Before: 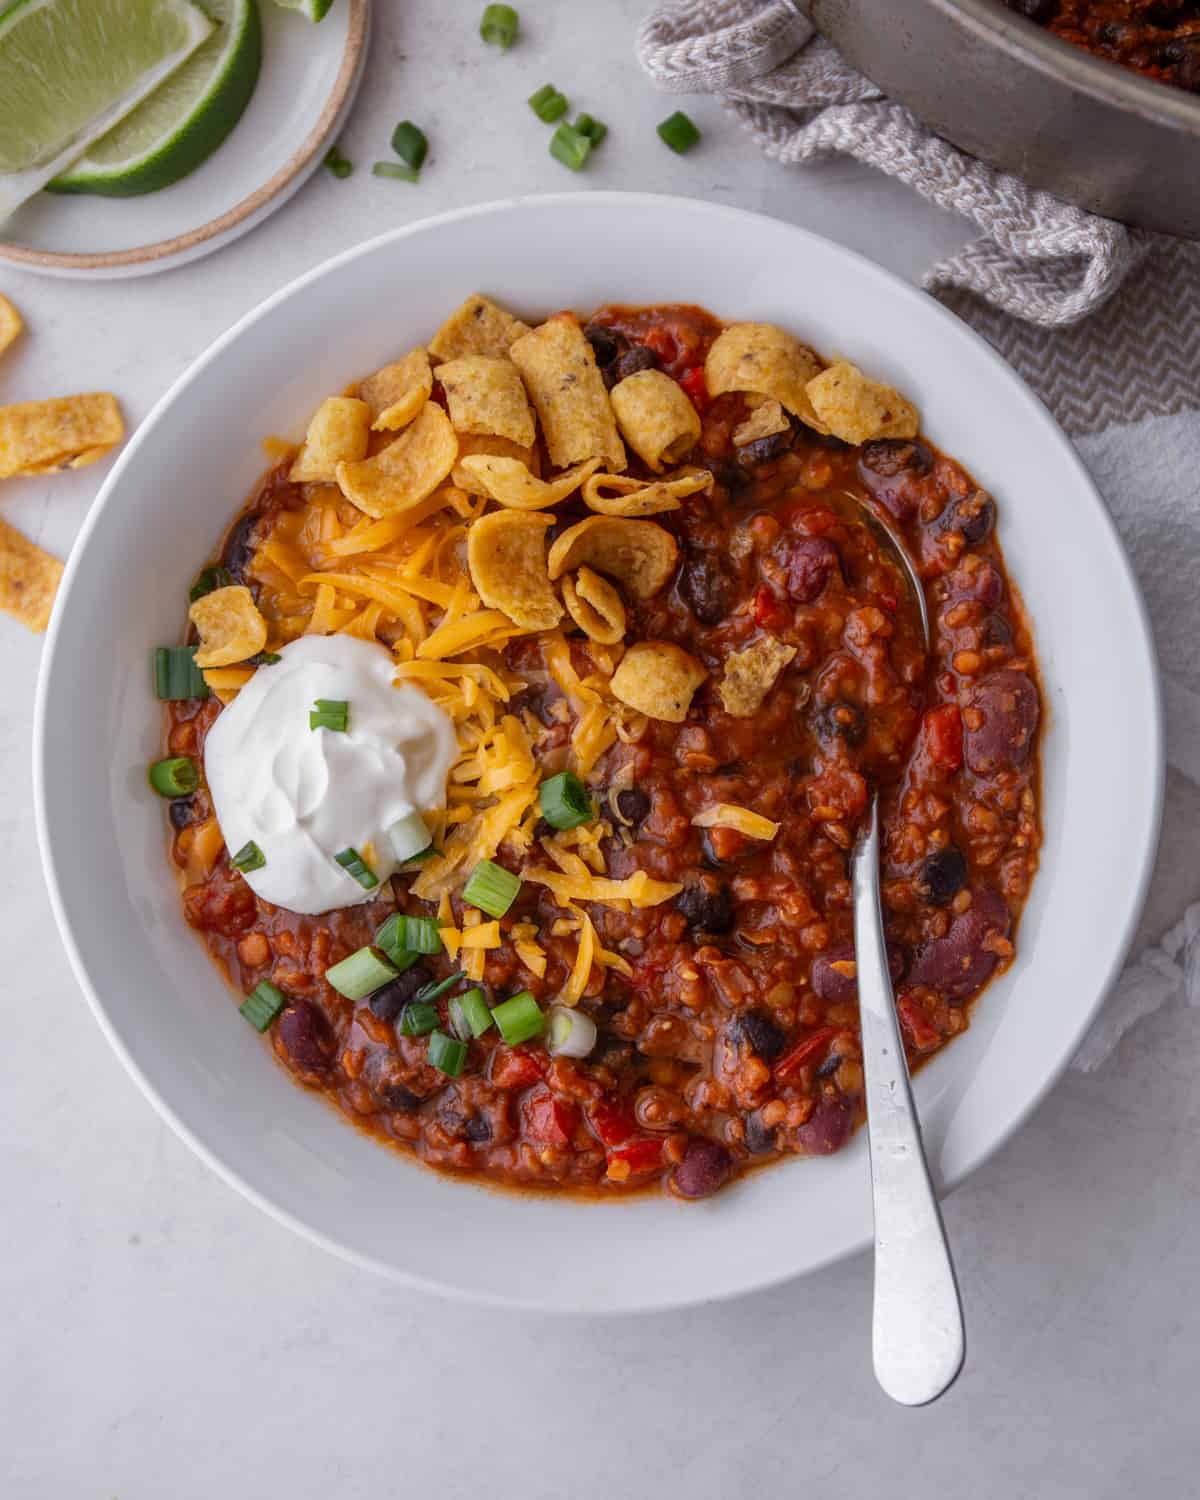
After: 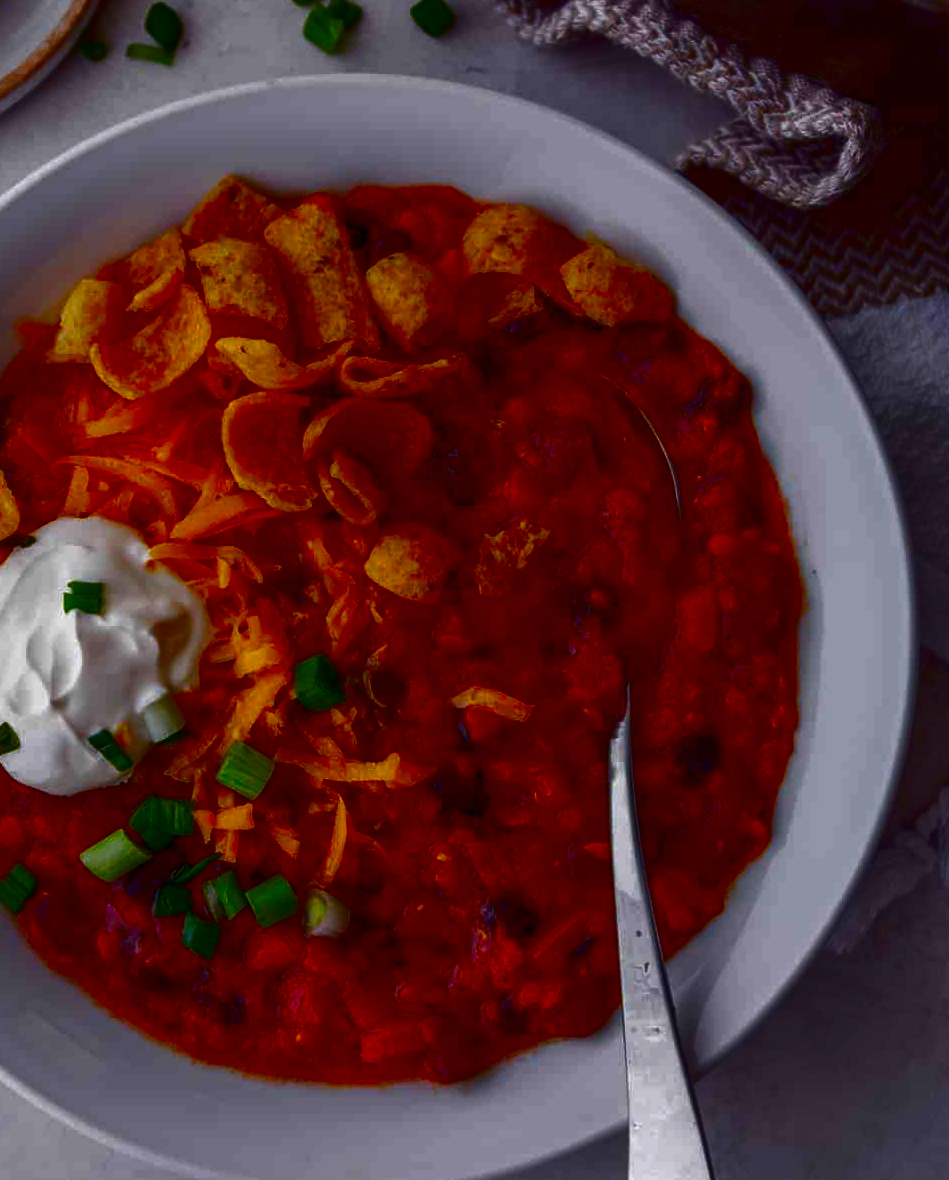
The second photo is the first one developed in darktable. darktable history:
crop and rotate: left 20.582%, top 7.875%, right 0.33%, bottom 13.44%
contrast brightness saturation: brightness -0.996, saturation 0.996
